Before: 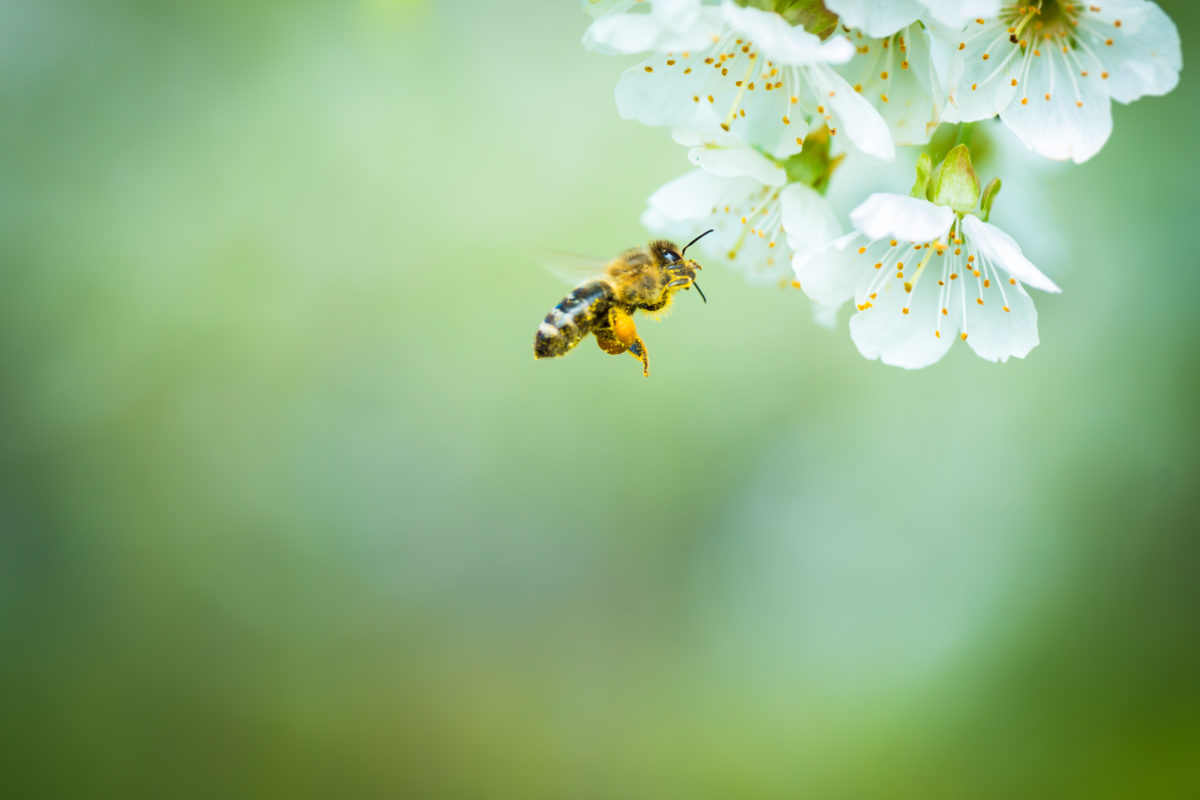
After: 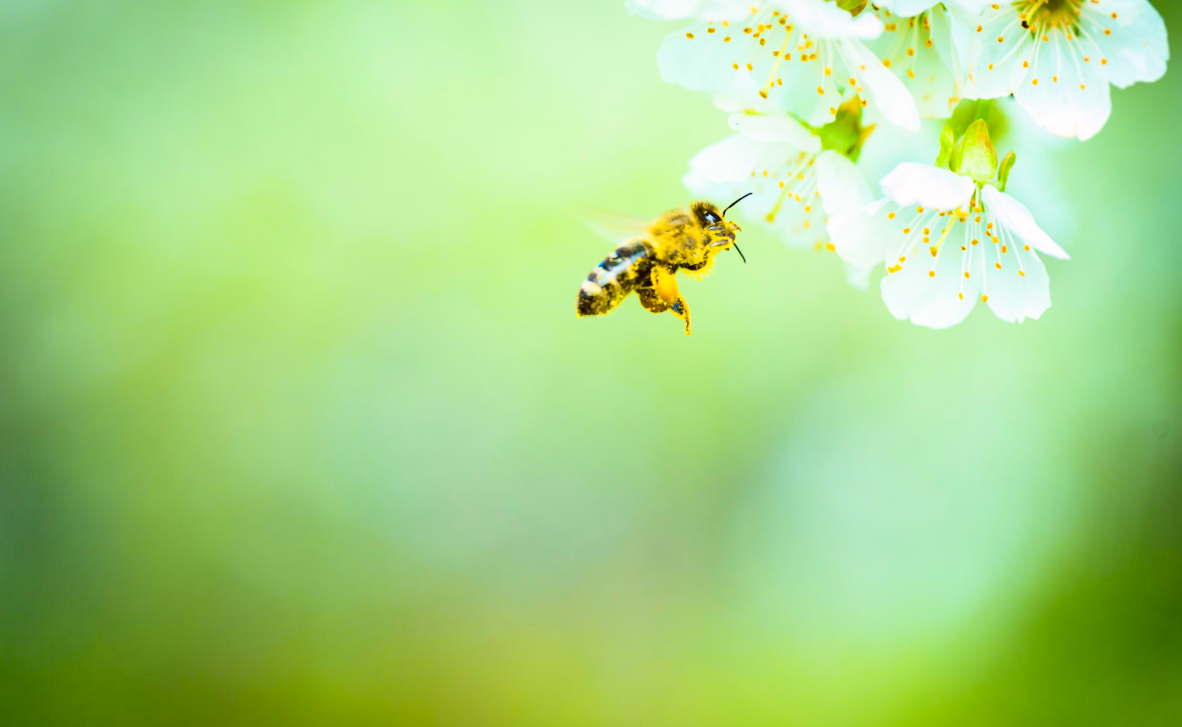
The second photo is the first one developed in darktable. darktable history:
rotate and perspective: rotation -0.013°, lens shift (vertical) -0.027, lens shift (horizontal) 0.178, crop left 0.016, crop right 0.989, crop top 0.082, crop bottom 0.918
tone curve: curves: ch0 [(0.003, 0.023) (0.071, 0.052) (0.236, 0.197) (0.466, 0.557) (0.631, 0.764) (0.806, 0.906) (1, 1)]; ch1 [(0, 0) (0.262, 0.227) (0.417, 0.386) (0.469, 0.467) (0.502, 0.51) (0.528, 0.521) (0.573, 0.555) (0.605, 0.621) (0.644, 0.671) (0.686, 0.728) (0.994, 0.987)]; ch2 [(0, 0) (0.262, 0.188) (0.385, 0.353) (0.427, 0.424) (0.495, 0.502) (0.531, 0.555) (0.583, 0.632) (0.644, 0.748) (1, 1)], color space Lab, independent channels, preserve colors none
